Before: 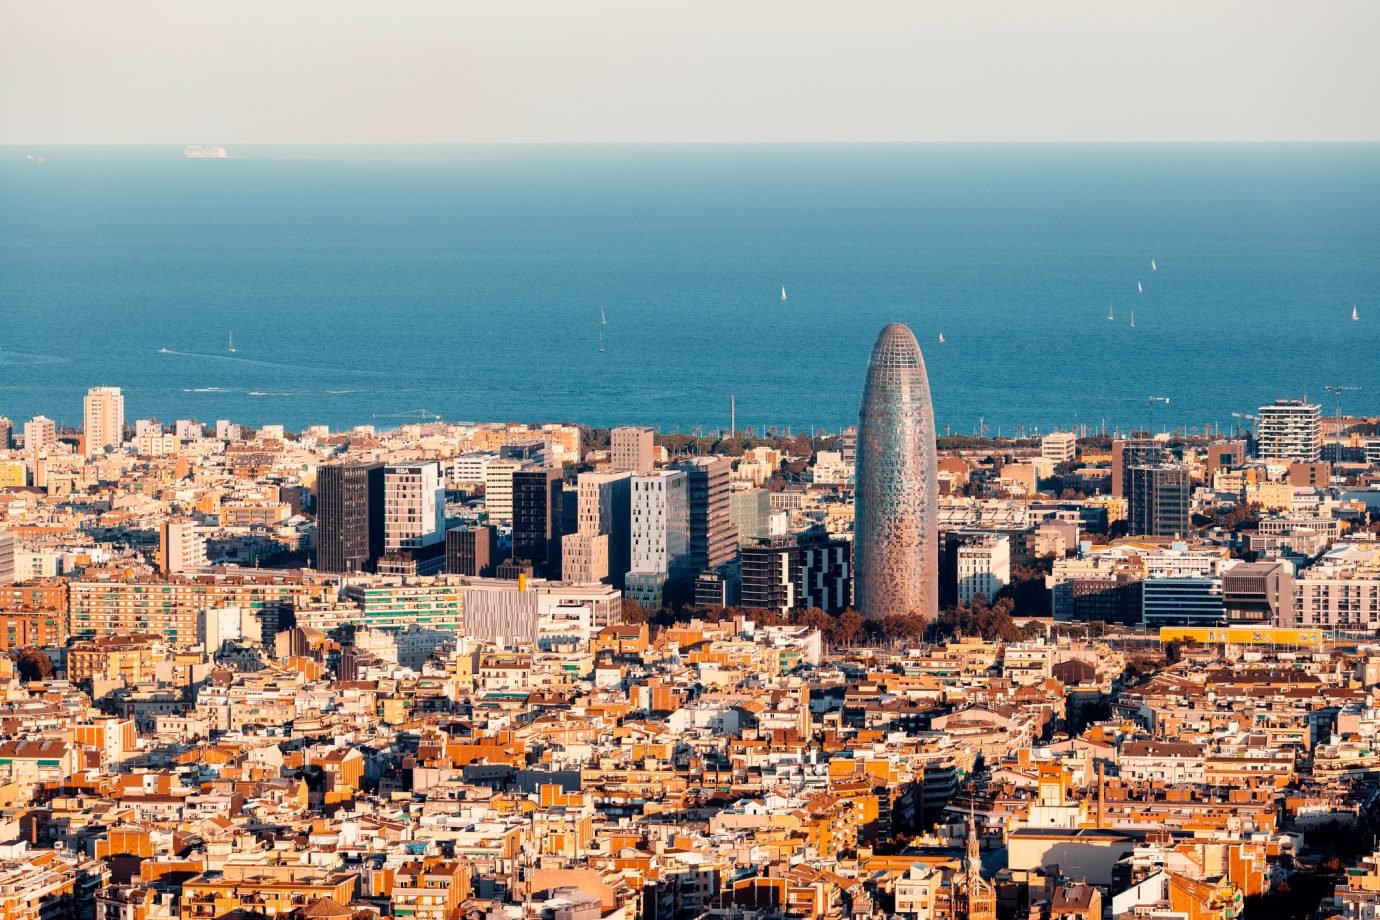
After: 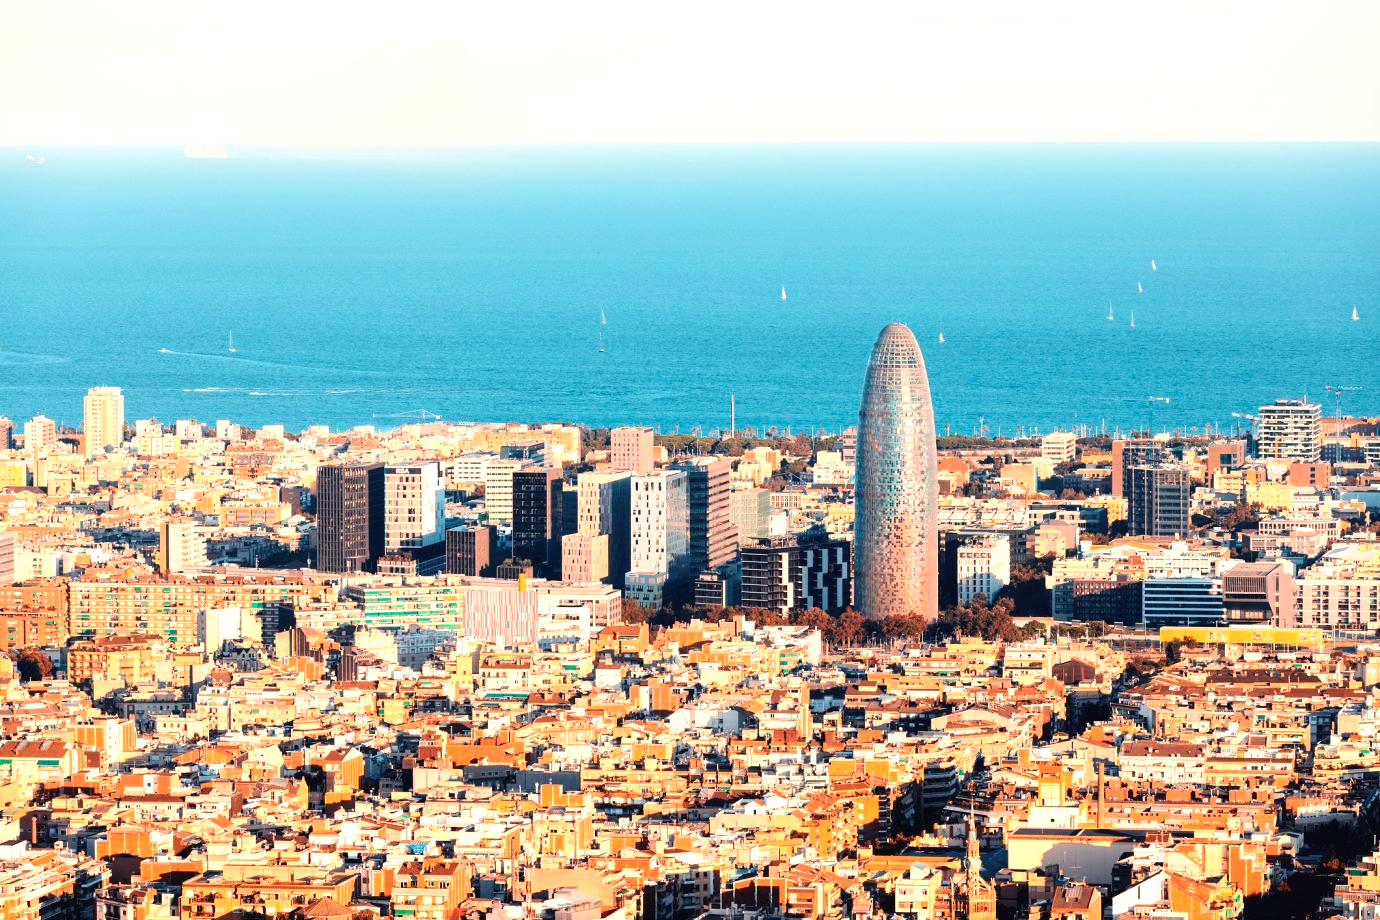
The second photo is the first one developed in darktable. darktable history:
tone curve: curves: ch0 [(0, 0.013) (0.054, 0.018) (0.205, 0.191) (0.289, 0.292) (0.39, 0.424) (0.493, 0.551) (0.666, 0.743) (0.795, 0.841) (1, 0.998)]; ch1 [(0, 0) (0.385, 0.343) (0.439, 0.415) (0.494, 0.495) (0.501, 0.501) (0.51, 0.509) (0.548, 0.554) (0.586, 0.601) (0.66, 0.687) (0.783, 0.804) (1, 1)]; ch2 [(0, 0) (0.304, 0.31) (0.403, 0.399) (0.441, 0.428) (0.47, 0.469) (0.498, 0.496) (0.524, 0.538) (0.566, 0.579) (0.633, 0.665) (0.7, 0.711) (1, 1)], color space Lab, independent channels, preserve colors none
exposure: black level correction -0.005, exposure 0.622 EV, compensate highlight preservation false
